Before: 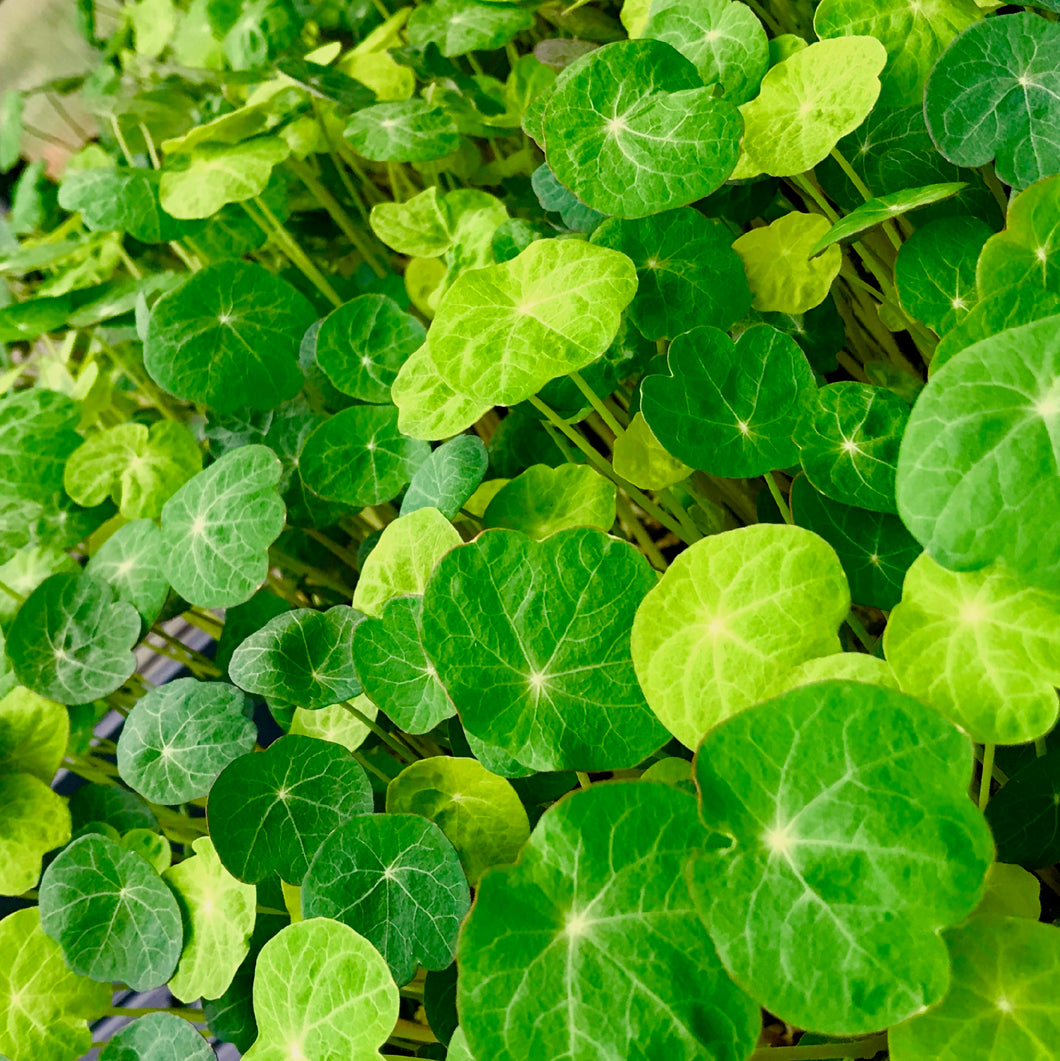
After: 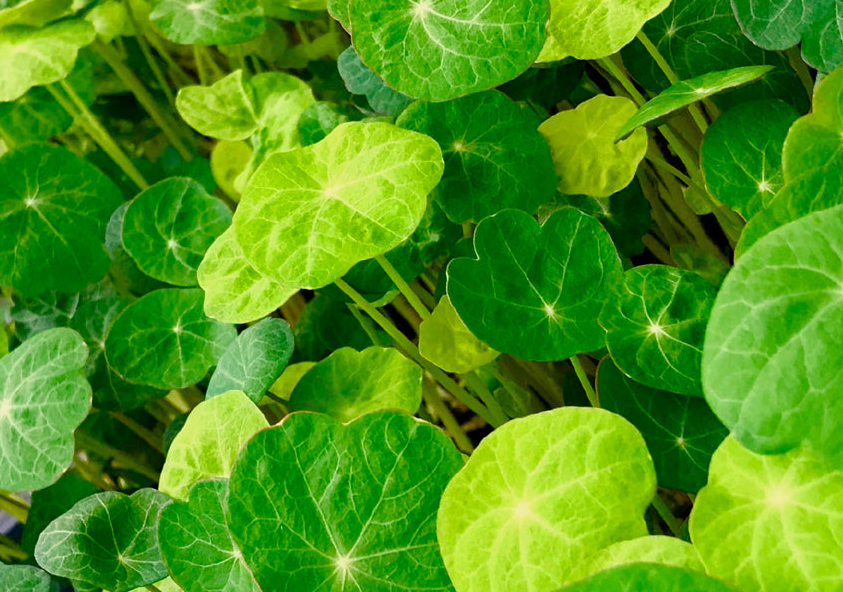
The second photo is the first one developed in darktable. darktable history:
crop: left 18.388%, top 11.089%, right 2.028%, bottom 33.089%
